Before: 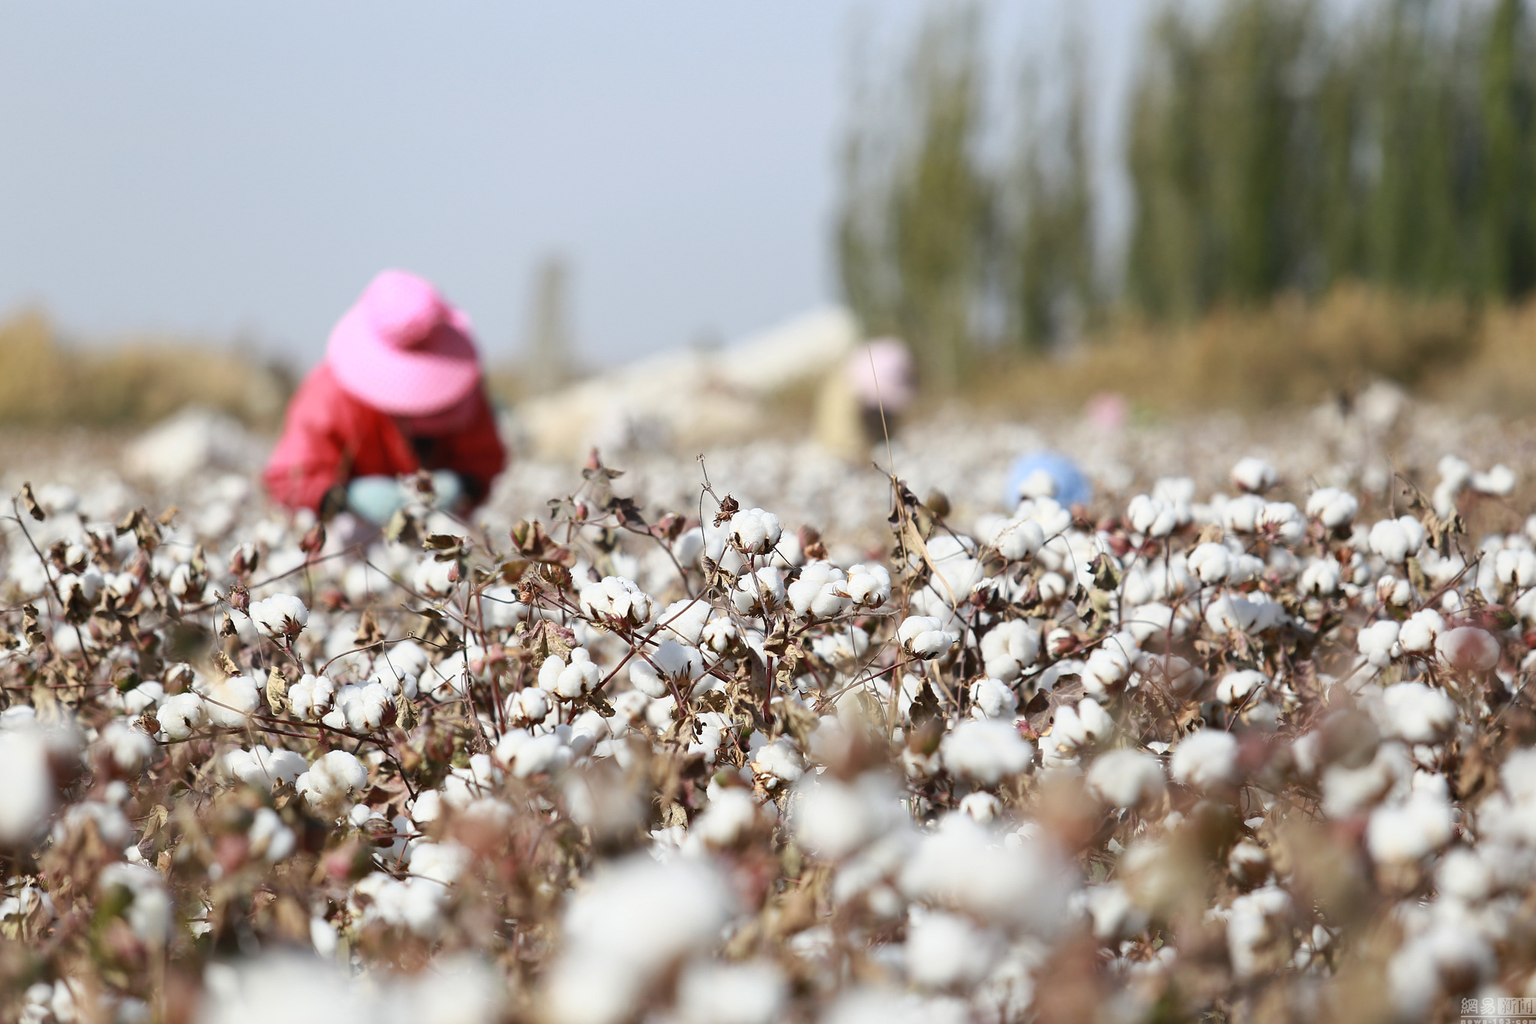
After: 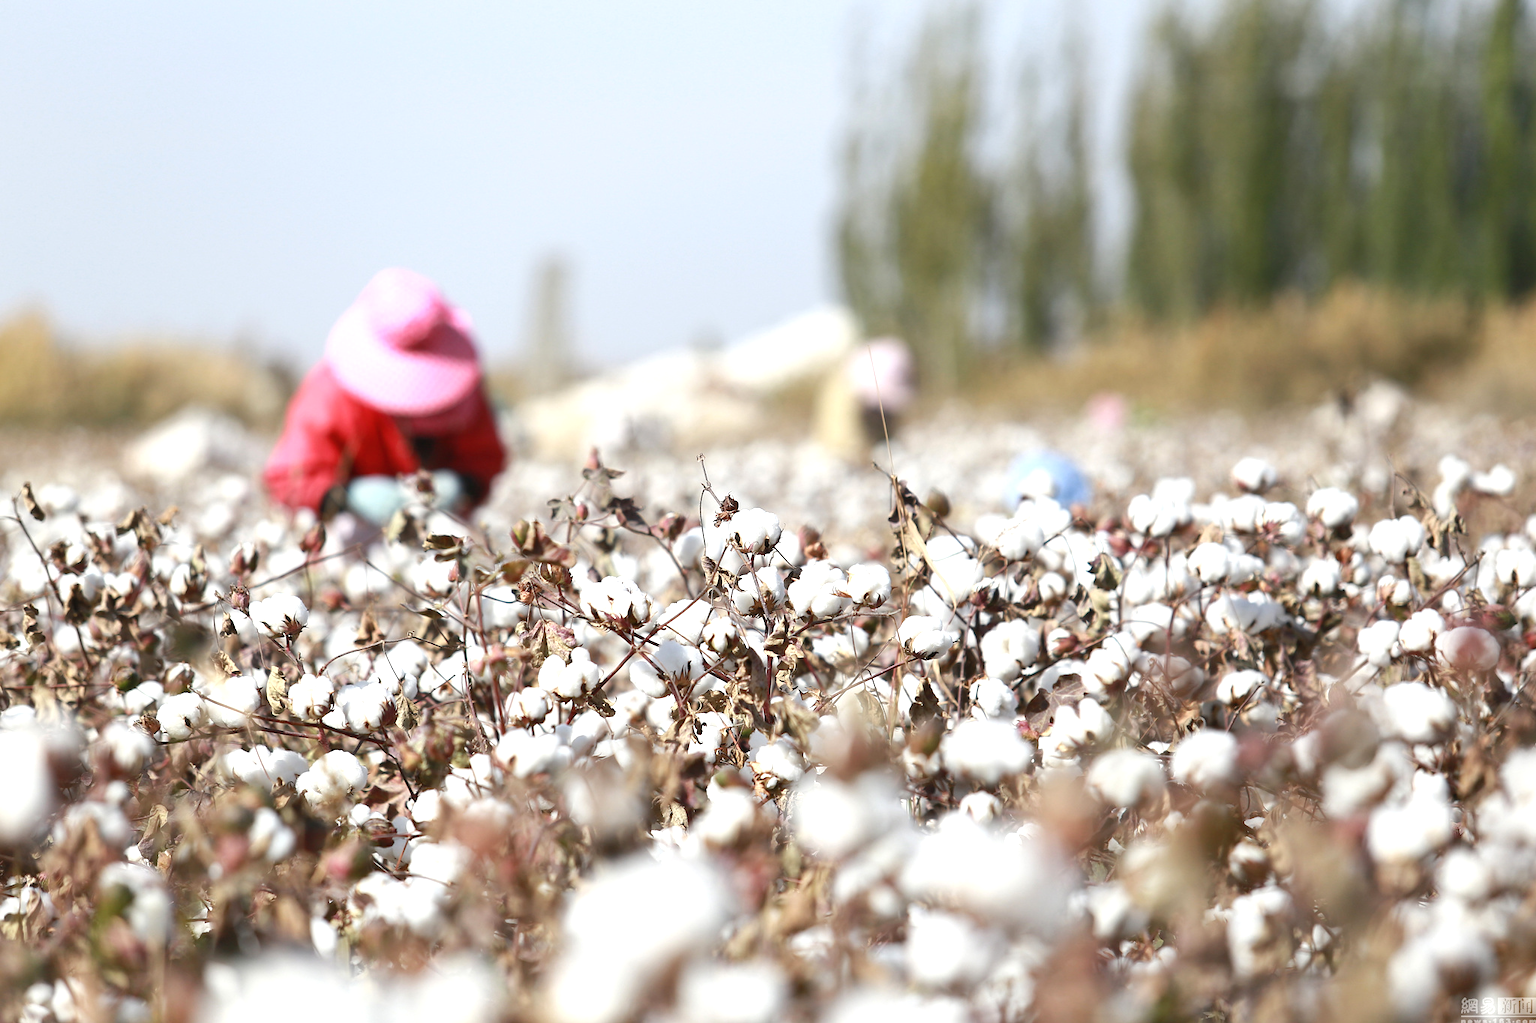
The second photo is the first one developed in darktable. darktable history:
exposure: exposure 0.508 EV, compensate highlight preservation false
color balance rgb: perceptual saturation grading › global saturation 7.506%, perceptual saturation grading › shadows 3.975%, global vibrance -23.79%
